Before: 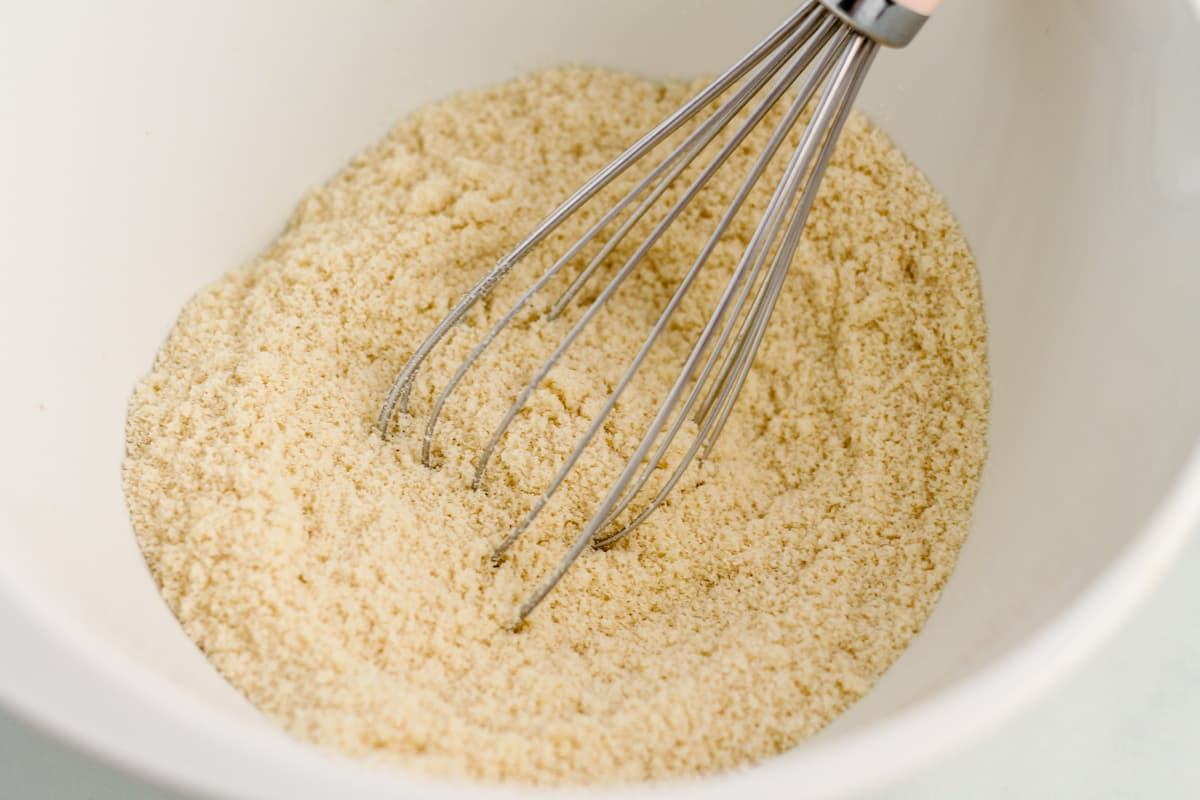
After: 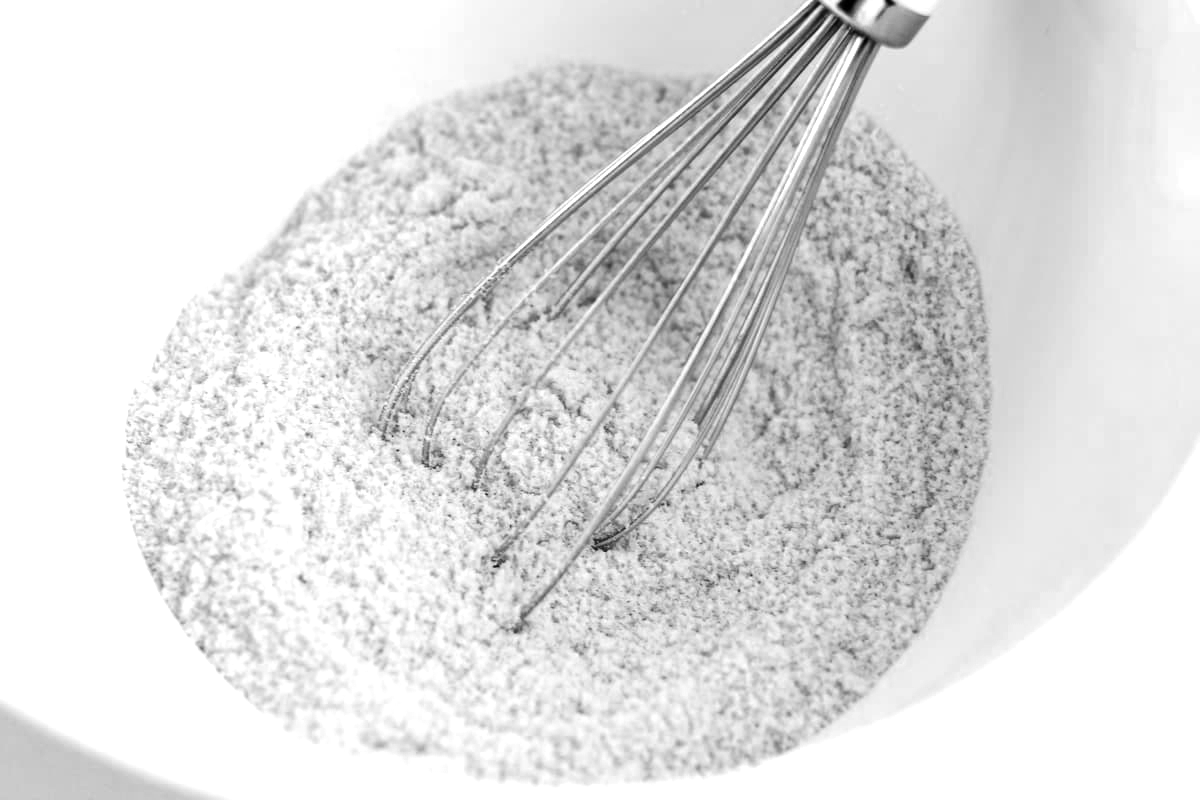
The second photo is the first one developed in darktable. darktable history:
color zones: curves: ch0 [(0.203, 0.433) (0.607, 0.517) (0.697, 0.696) (0.705, 0.897)]
white balance: red 1.05, blue 1.072
color correction: highlights b* 3
tone equalizer: -8 EV -0.75 EV, -7 EV -0.7 EV, -6 EV -0.6 EV, -5 EV -0.4 EV, -3 EV 0.4 EV, -2 EV 0.6 EV, -1 EV 0.7 EV, +0 EV 0.75 EV, edges refinement/feathering 500, mask exposure compensation -1.57 EV, preserve details no
monochrome: on, module defaults
